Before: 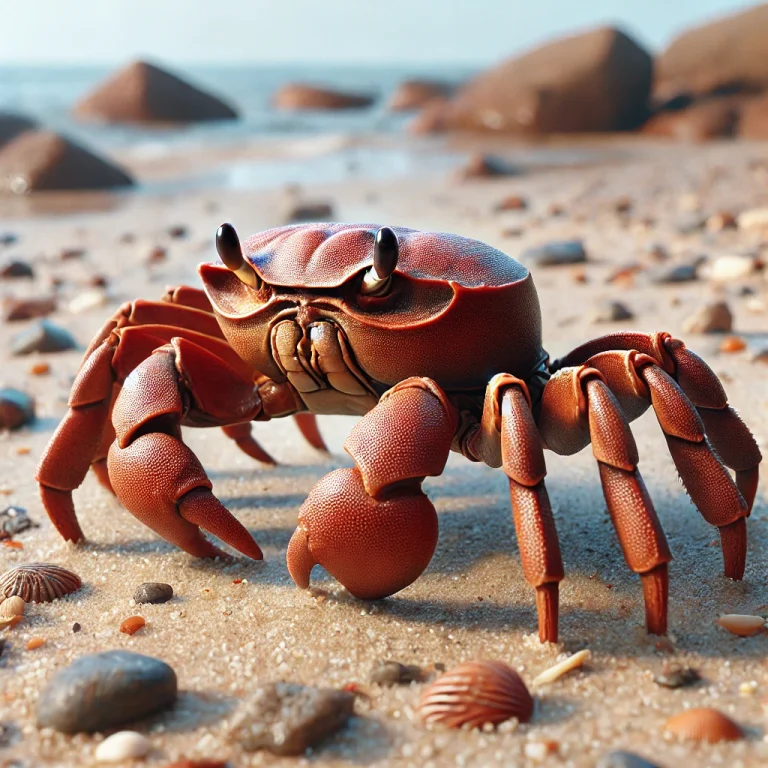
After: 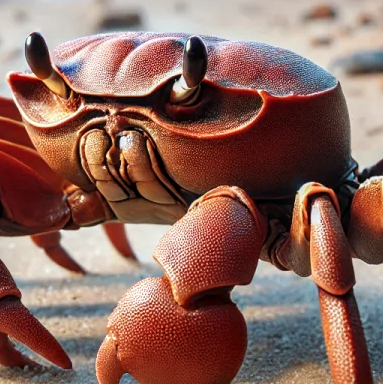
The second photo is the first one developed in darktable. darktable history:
local contrast: detail 130%
crop: left 25%, top 25%, right 25%, bottom 25%
